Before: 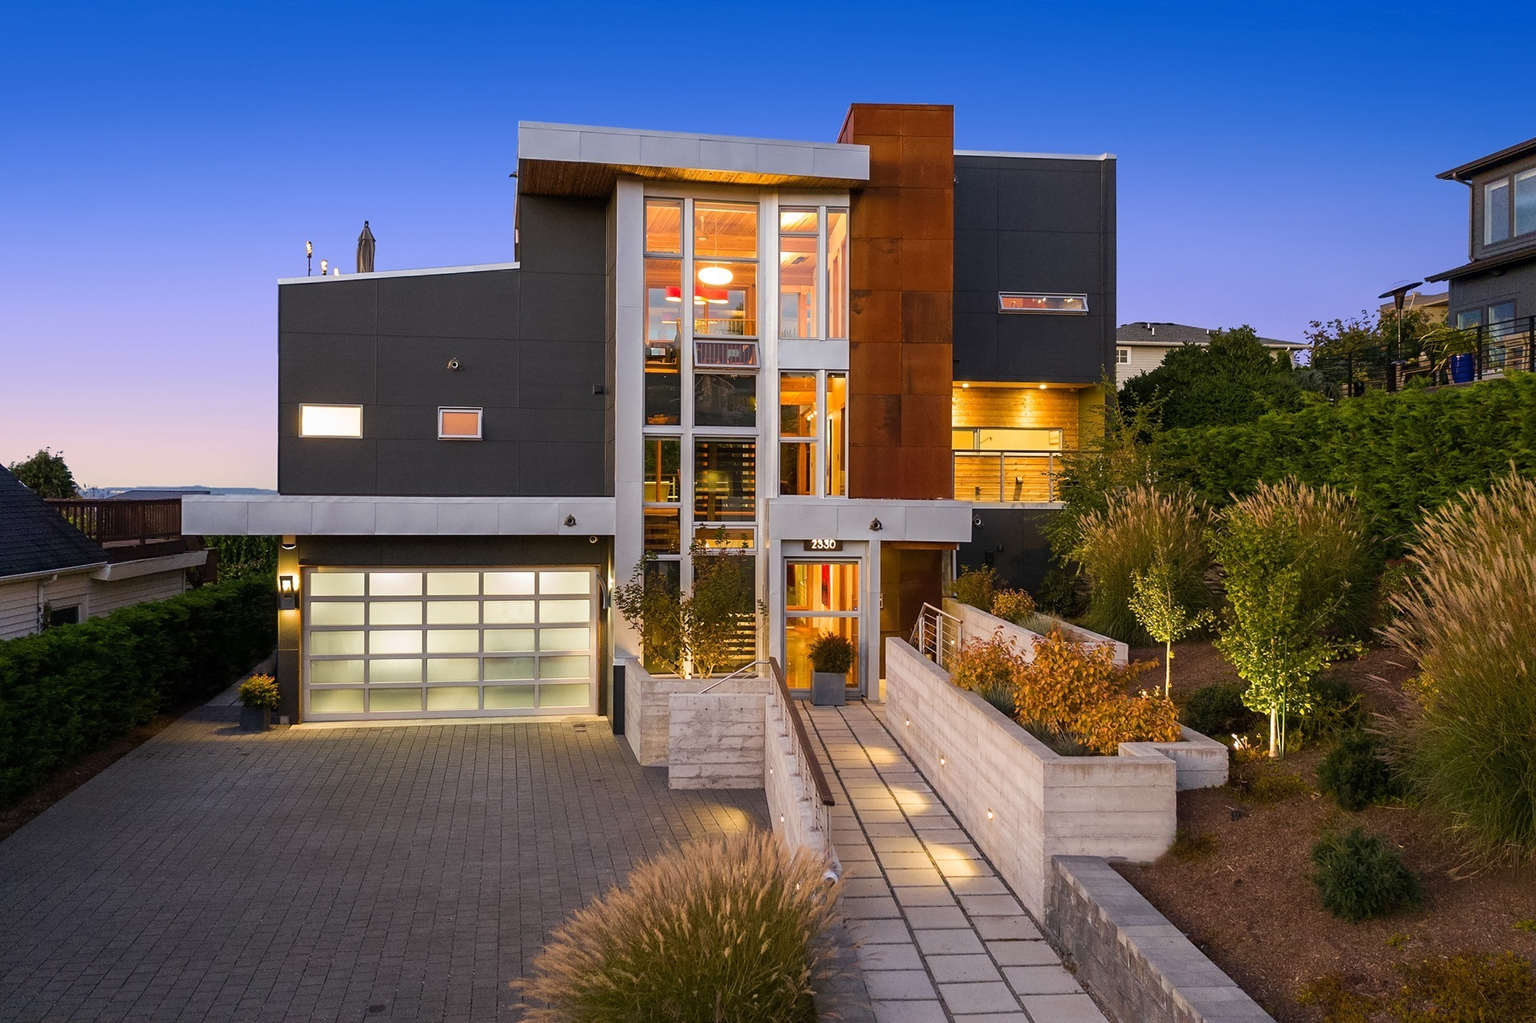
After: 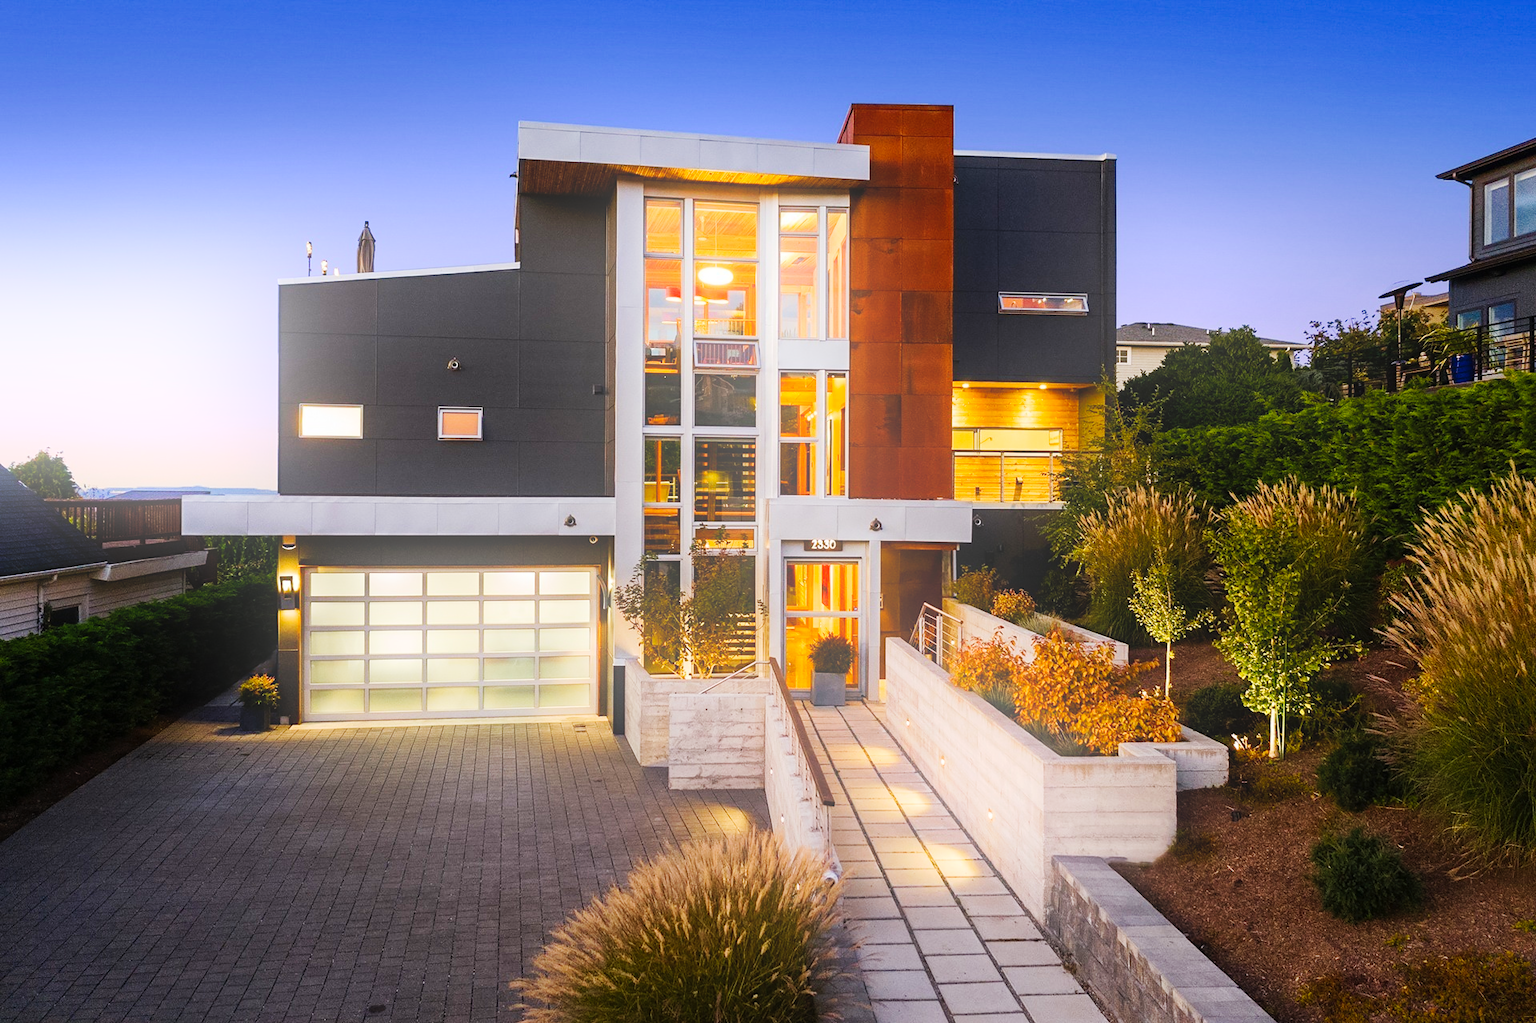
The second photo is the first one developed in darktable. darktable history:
tone curve: curves: ch0 [(0, 0) (0.003, 0.002) (0.011, 0.009) (0.025, 0.019) (0.044, 0.031) (0.069, 0.04) (0.1, 0.059) (0.136, 0.092) (0.177, 0.134) (0.224, 0.192) (0.277, 0.262) (0.335, 0.348) (0.399, 0.446) (0.468, 0.554) (0.543, 0.646) (0.623, 0.731) (0.709, 0.807) (0.801, 0.867) (0.898, 0.931) (1, 1)], preserve colors none
bloom: on, module defaults
